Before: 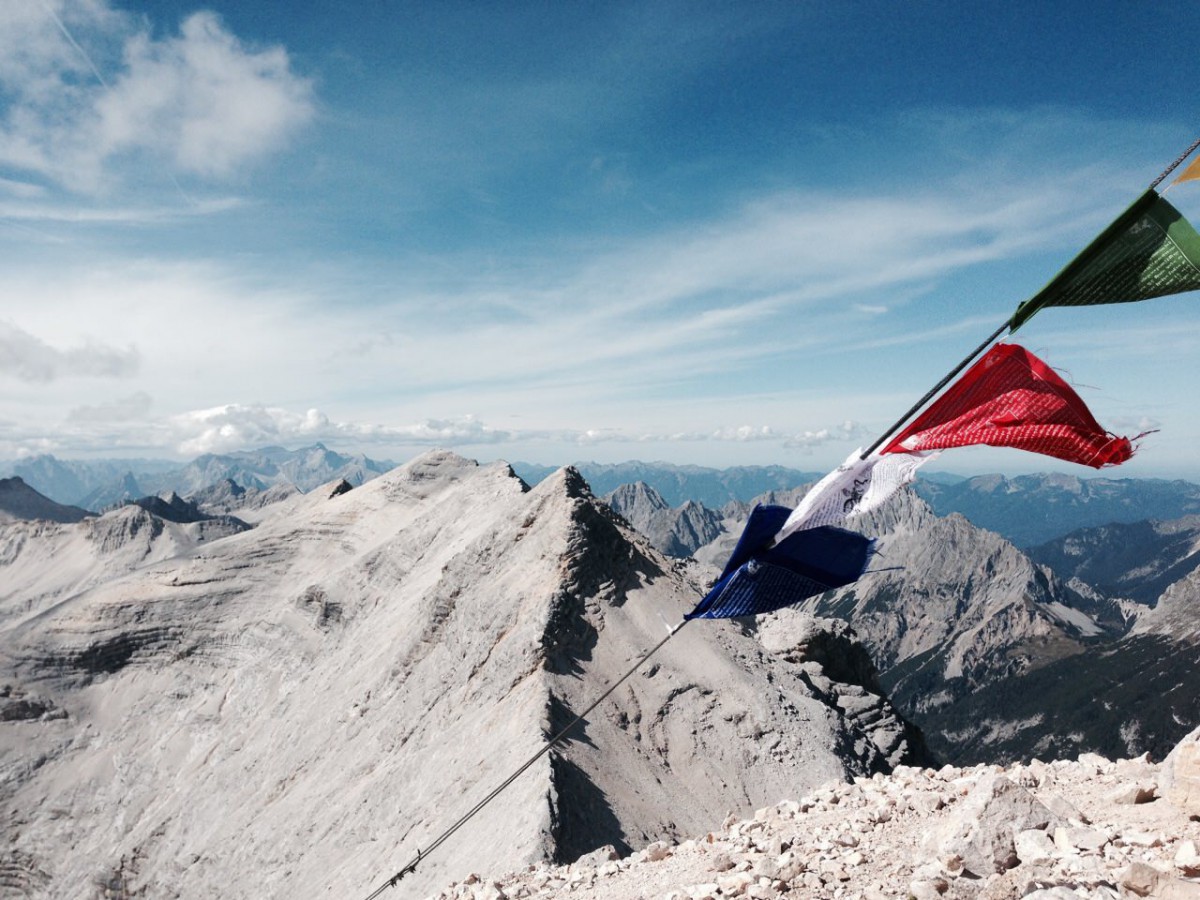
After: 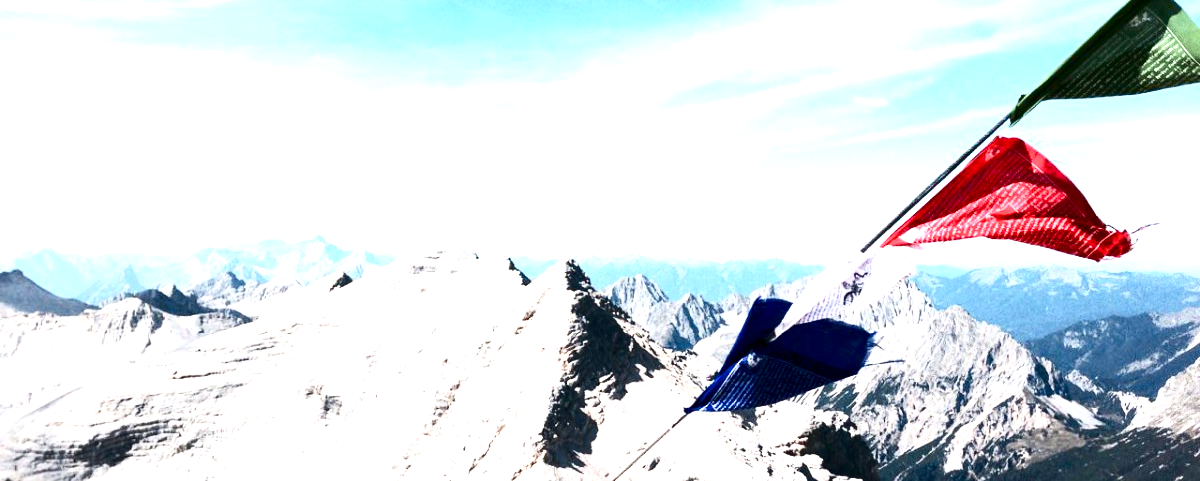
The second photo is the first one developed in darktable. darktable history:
base curve: curves: ch0 [(0, 0) (0.74, 0.67) (1, 1)]
color balance rgb: perceptual saturation grading › global saturation 20%, perceptual saturation grading › highlights -25%, perceptual saturation grading › shadows 25%
crop and rotate: top 23.043%, bottom 23.437%
exposure: black level correction 0.001, exposure 1.719 EV, compensate exposure bias true, compensate highlight preservation false
contrast brightness saturation: contrast 0.28
